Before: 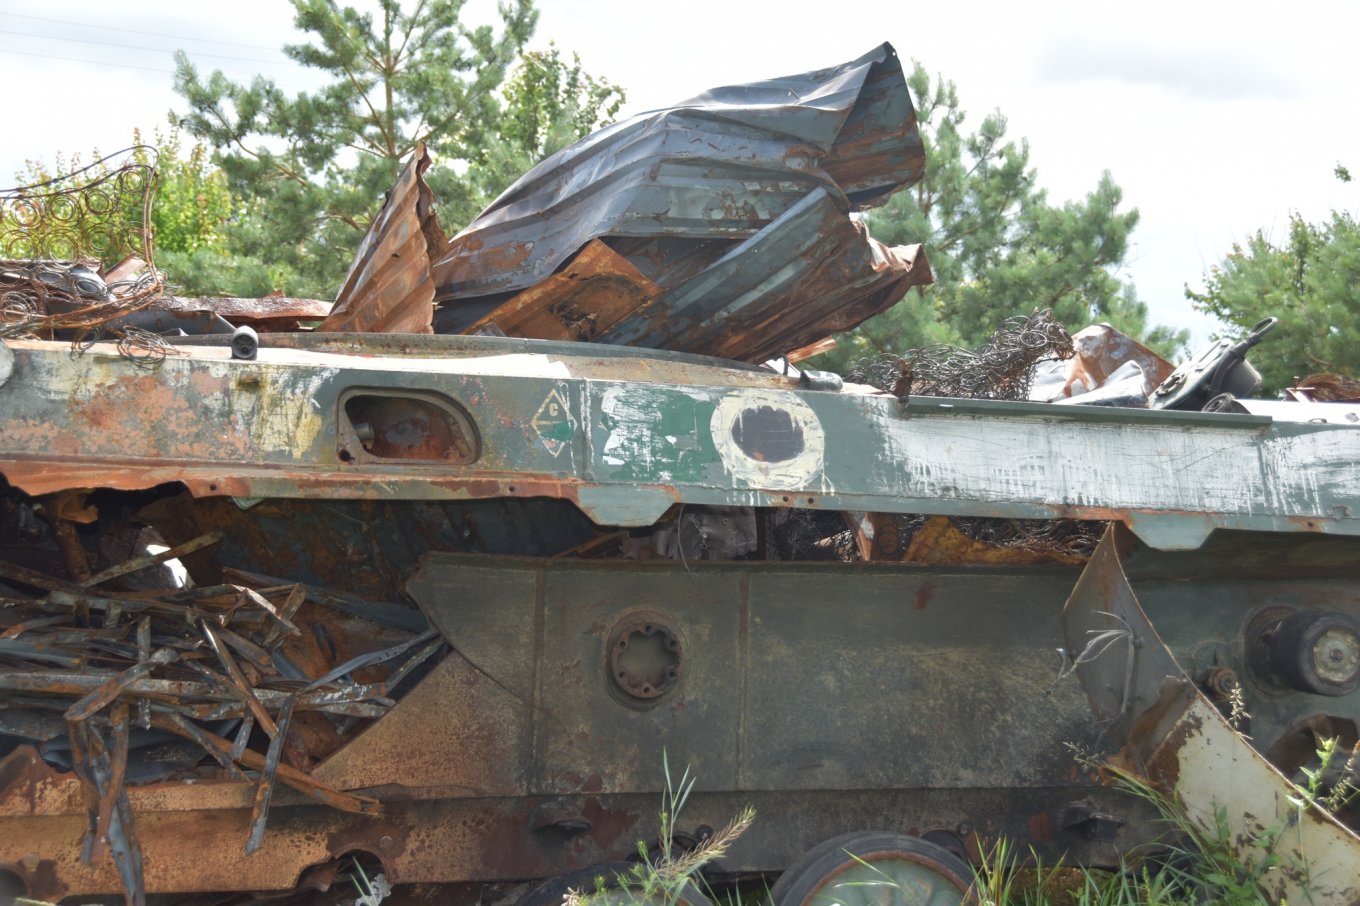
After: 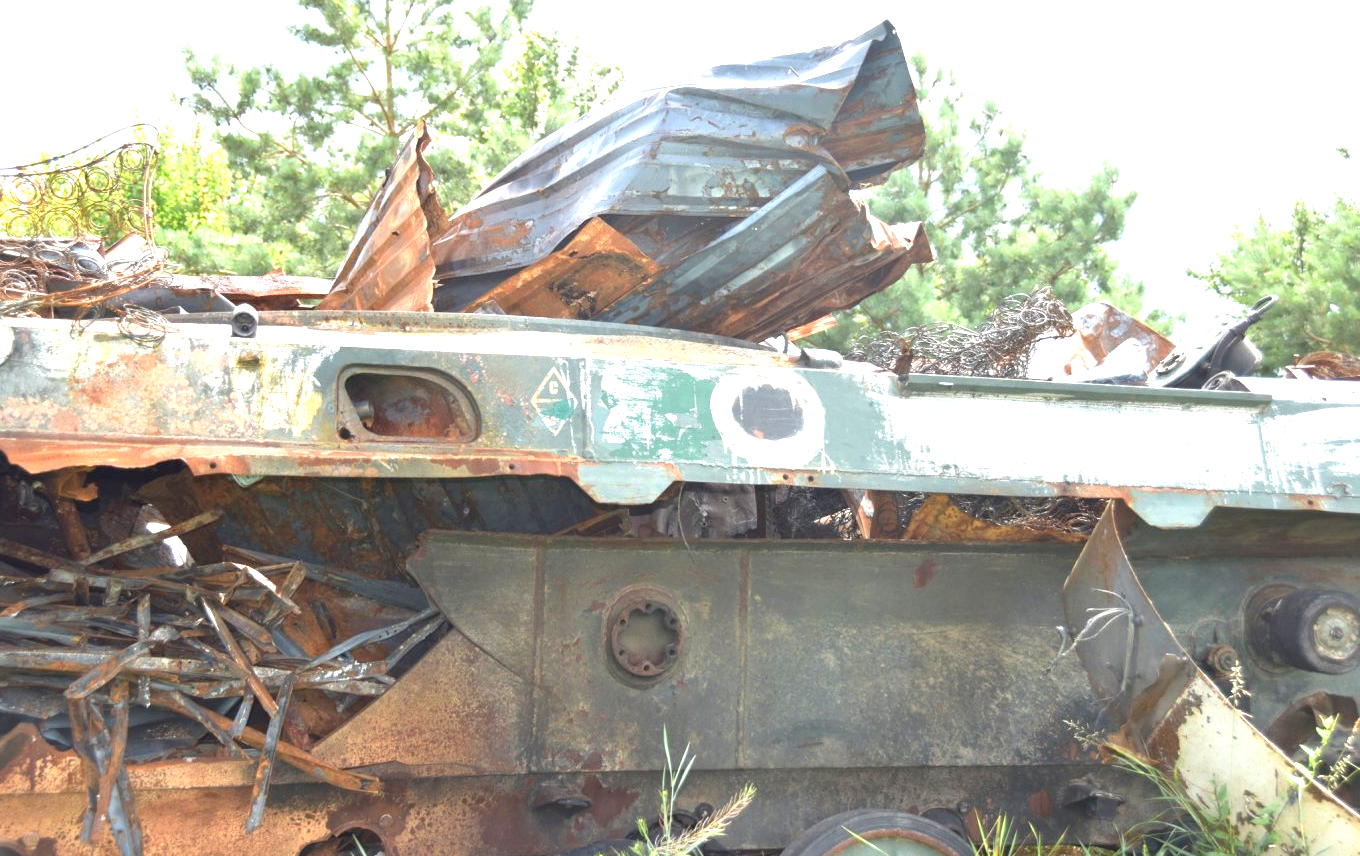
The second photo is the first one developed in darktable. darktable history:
crop and rotate: top 2.479%, bottom 3.018%
haze removal: compatibility mode true, adaptive false
exposure: black level correction 0, exposure 1.388 EV, compensate exposure bias true, compensate highlight preservation false
